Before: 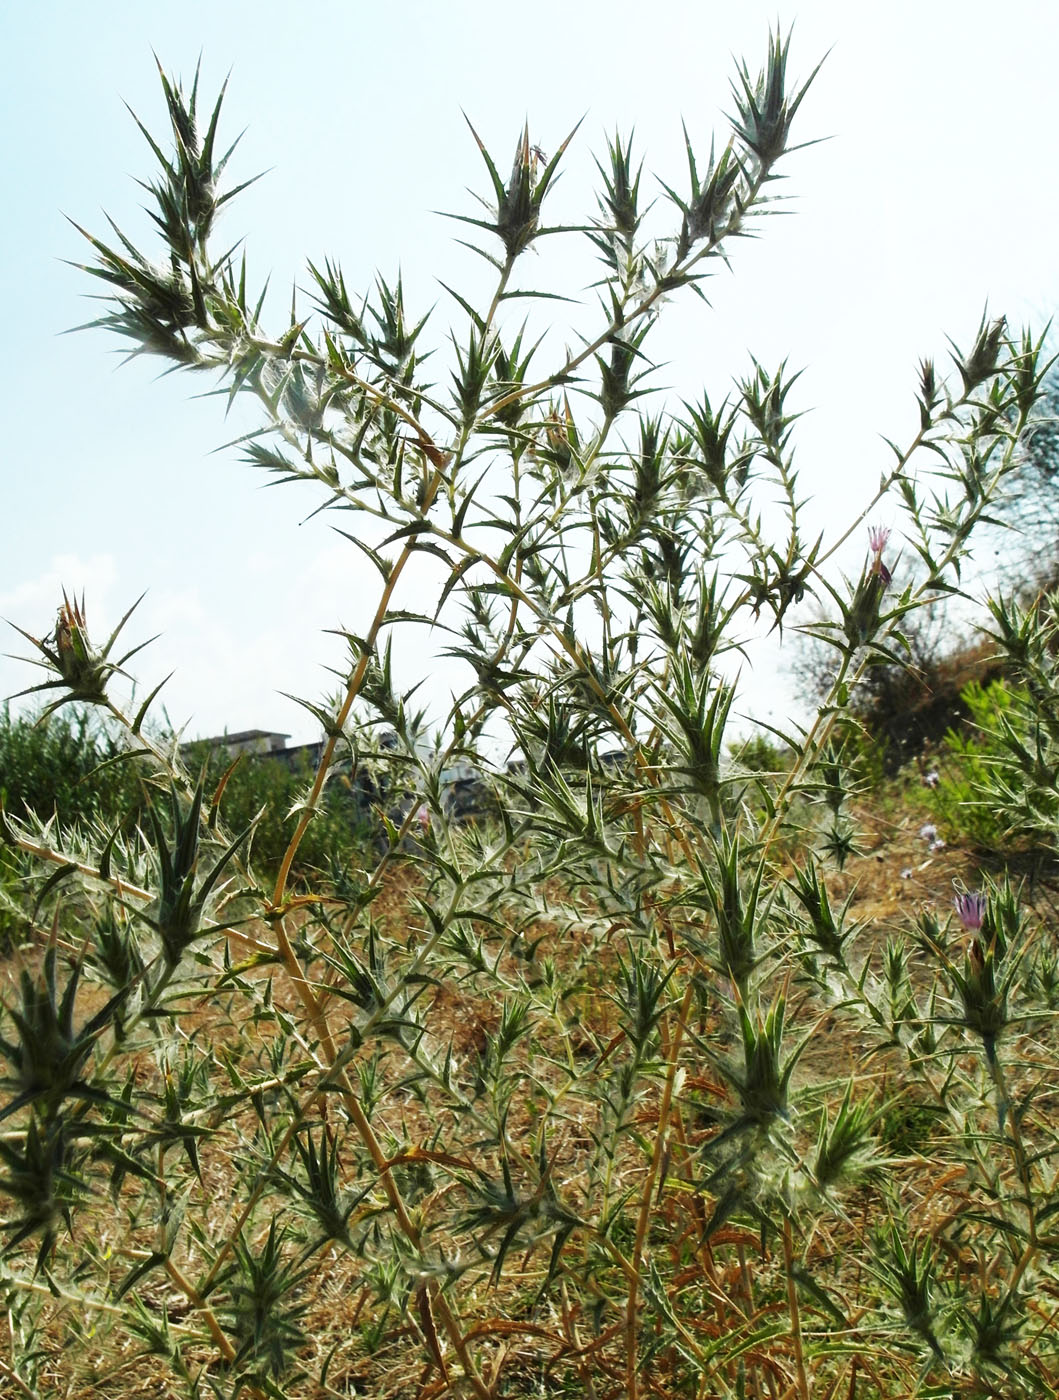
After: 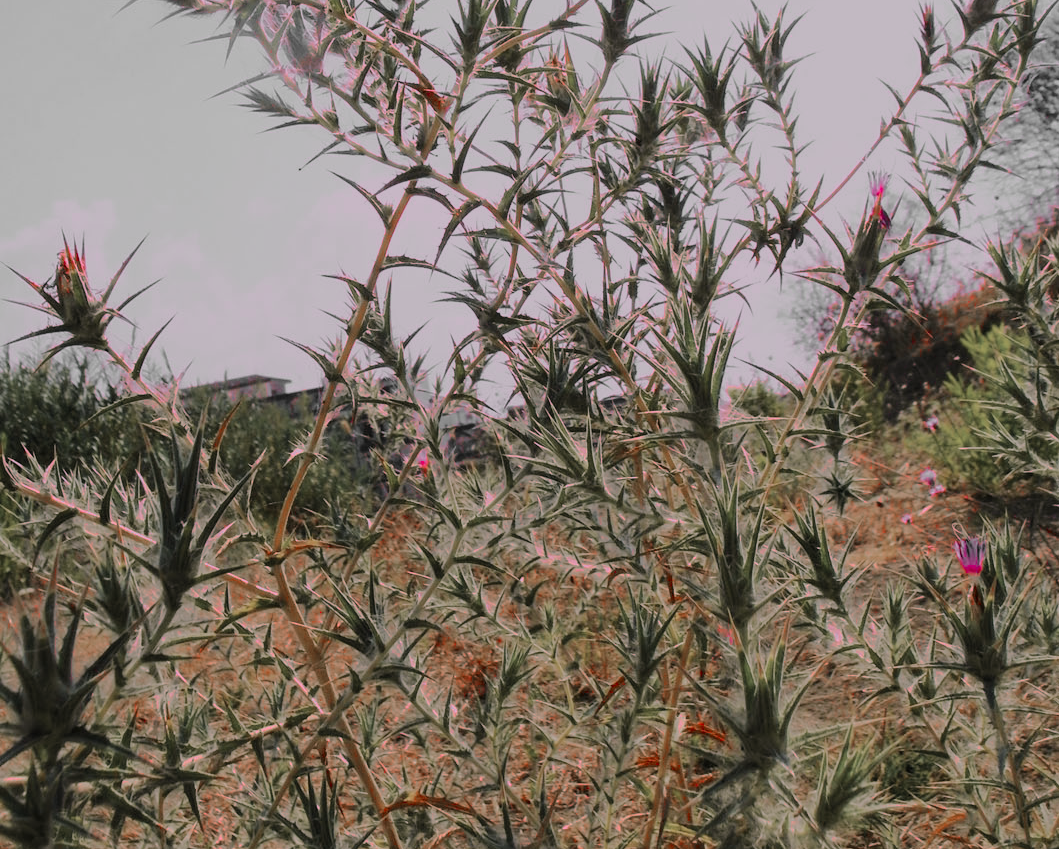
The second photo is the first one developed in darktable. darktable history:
color zones: curves: ch1 [(0, 0.831) (0.08, 0.771) (0.157, 0.268) (0.241, 0.207) (0.562, -0.005) (0.714, -0.013) (0.876, 0.01) (1, 0.831)]
crop and rotate: top 25.364%, bottom 13.986%
color correction: highlights a* 18.92, highlights b* -11.84, saturation 1.69
tone equalizer: -8 EV -0.019 EV, -7 EV 0.01 EV, -6 EV -0.006 EV, -5 EV 0.009 EV, -4 EV -0.047 EV, -3 EV -0.24 EV, -2 EV -0.636 EV, -1 EV -0.966 EV, +0 EV -0.96 EV, edges refinement/feathering 500, mask exposure compensation -1.57 EV, preserve details no
